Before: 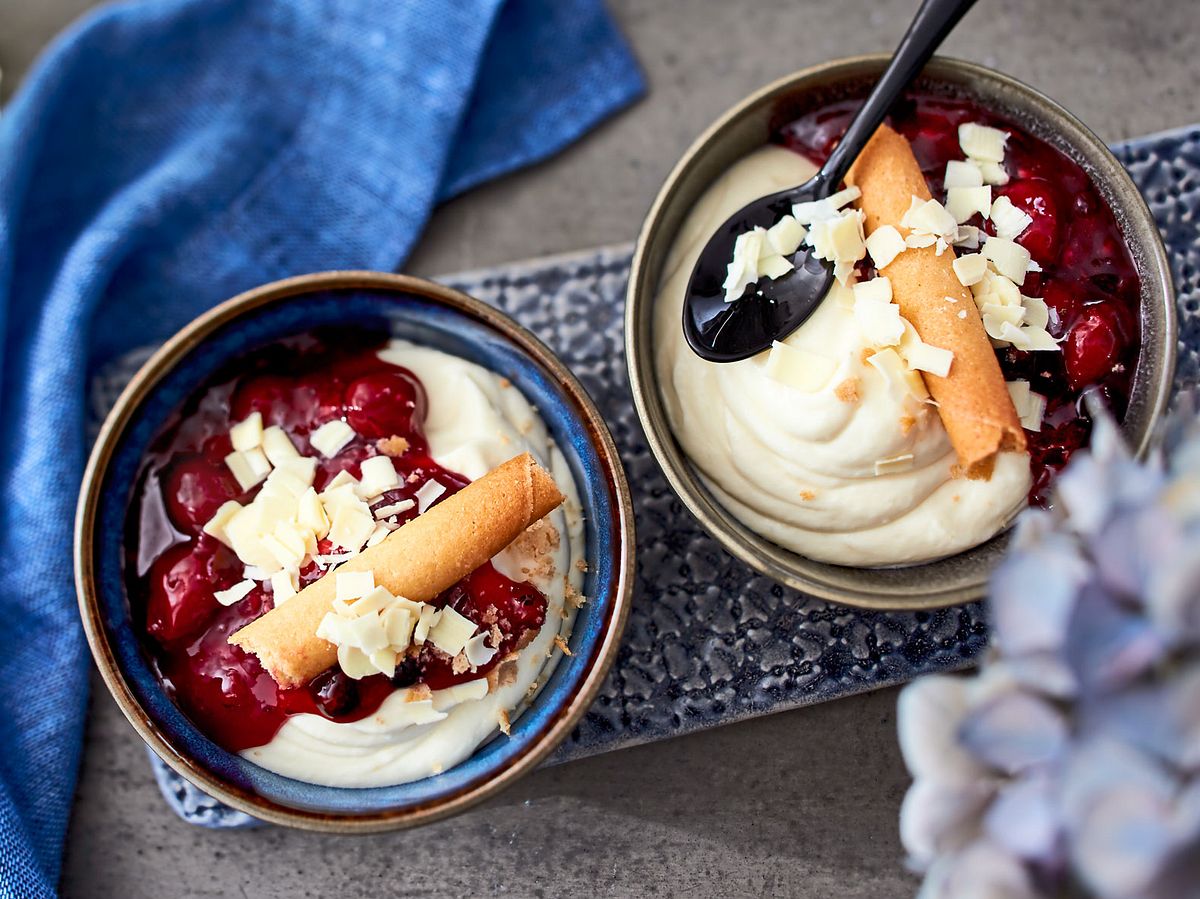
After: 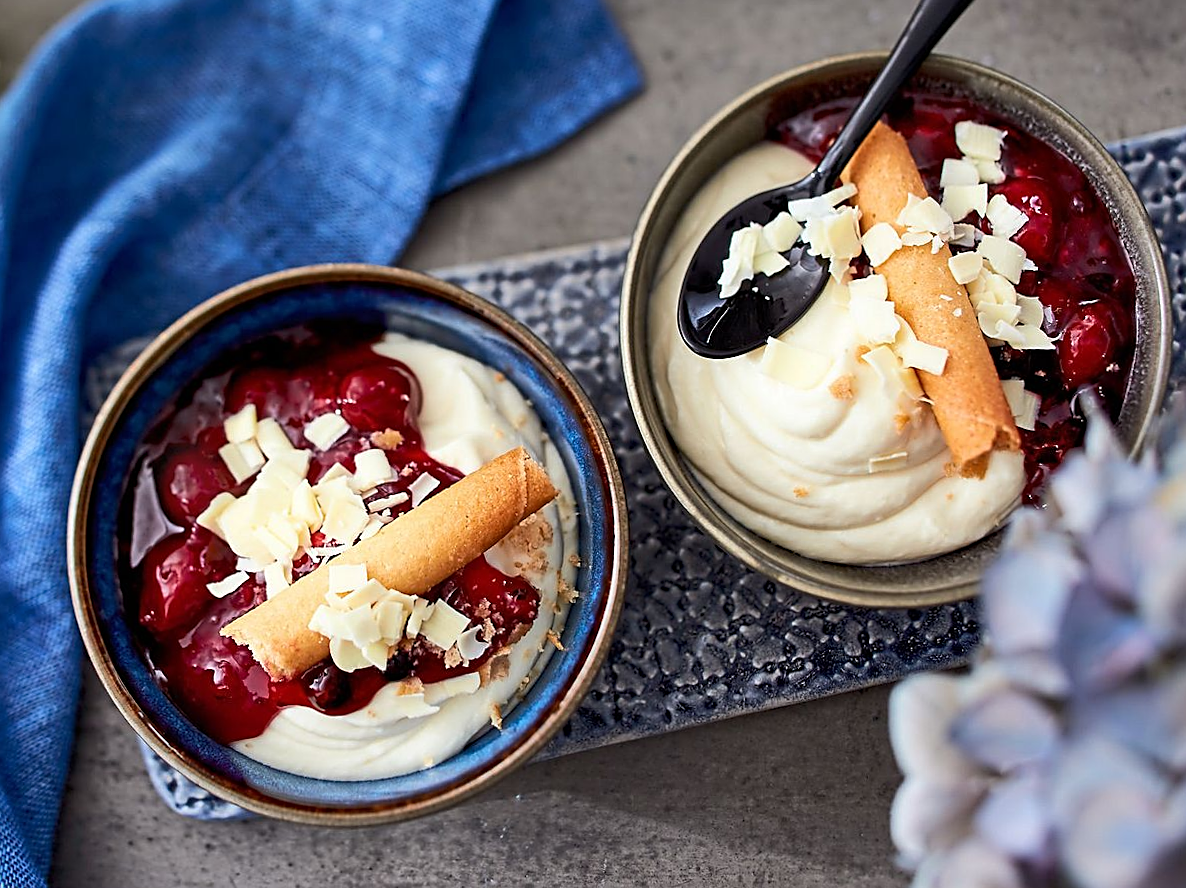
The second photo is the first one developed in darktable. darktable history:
sharpen: on, module defaults
crop and rotate: angle -0.5°
